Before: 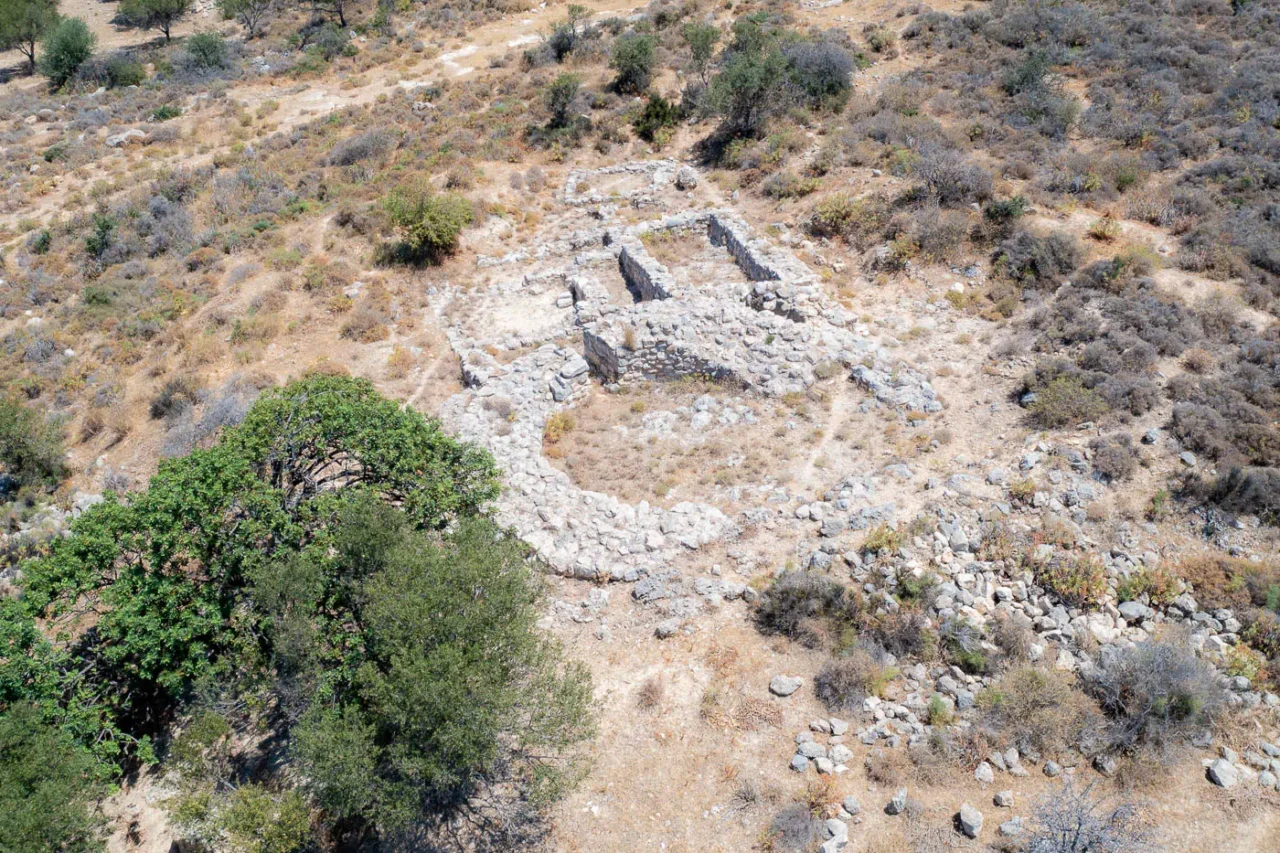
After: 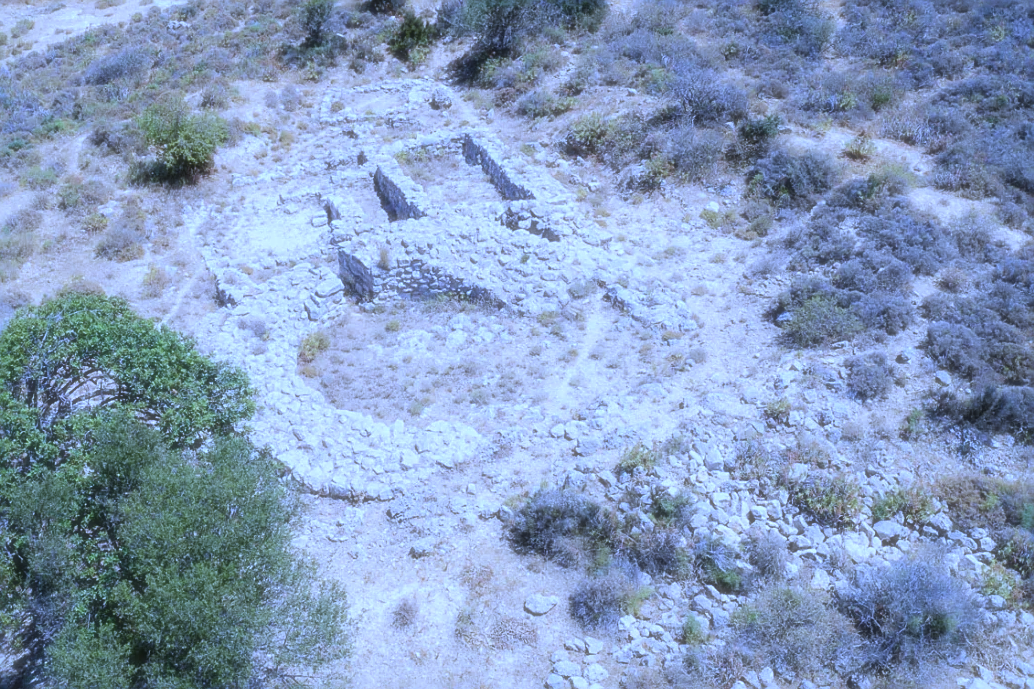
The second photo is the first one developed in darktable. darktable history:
white balance: red 0.766, blue 1.537
soften: size 19.52%, mix 20.32%
sharpen: on, module defaults
crop: left 19.159%, top 9.58%, bottom 9.58%
color balance: mode lift, gamma, gain (sRGB), lift [1.04, 1, 1, 0.97], gamma [1.01, 1, 1, 0.97], gain [0.96, 1, 1, 0.97]
